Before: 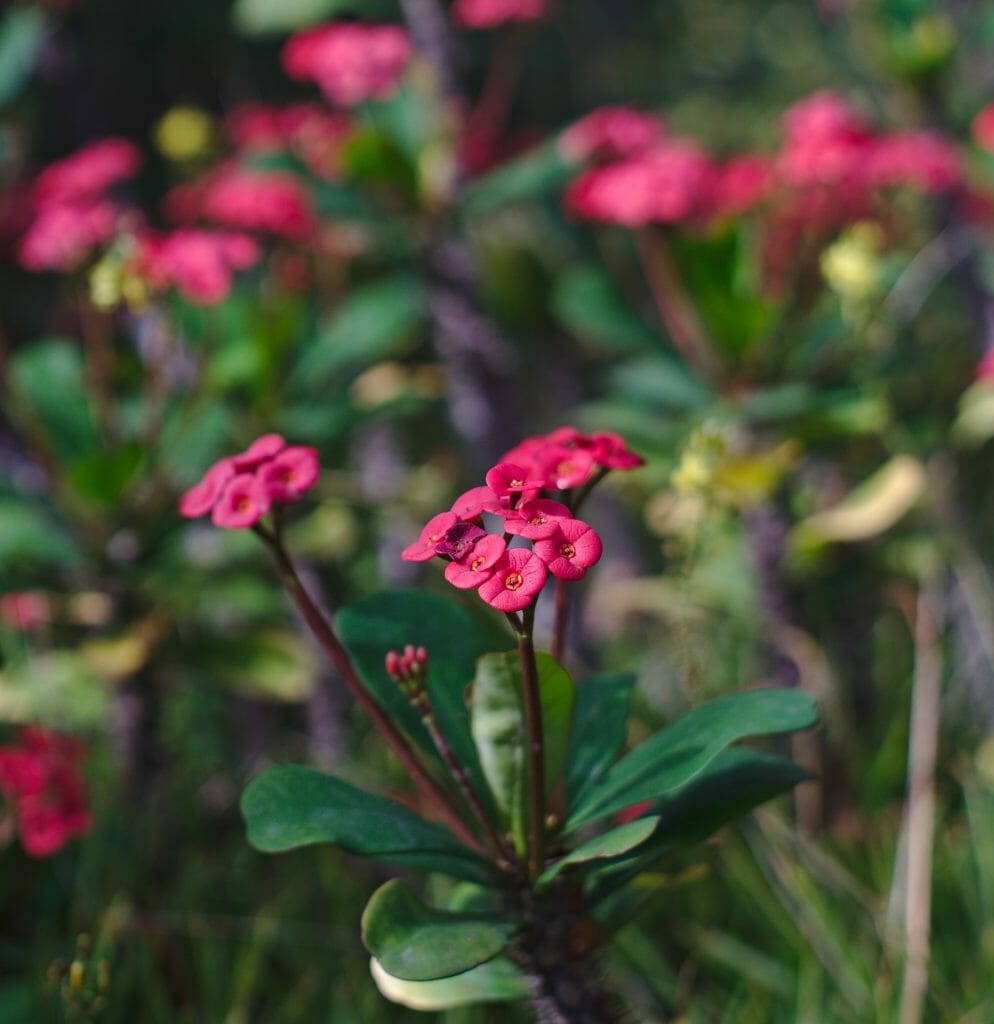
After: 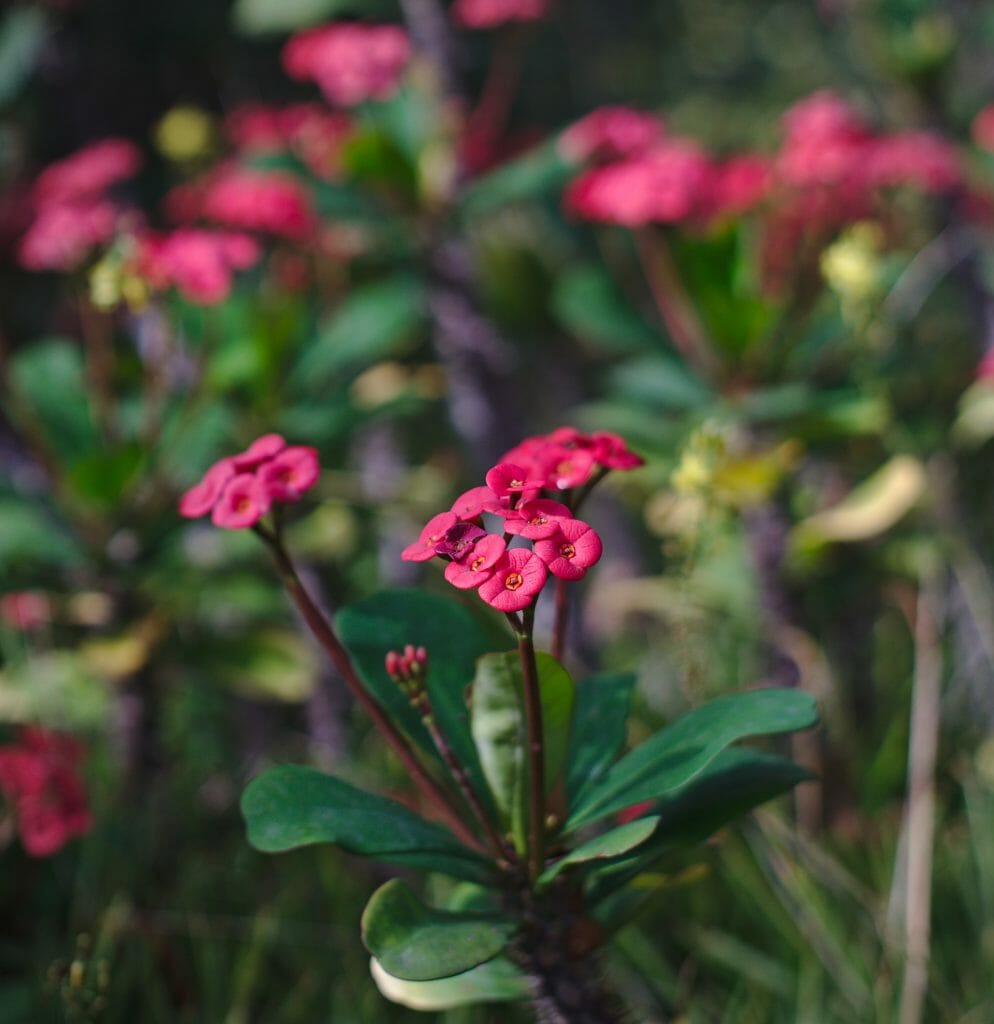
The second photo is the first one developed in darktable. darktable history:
vignetting: fall-off radius 94.81%
